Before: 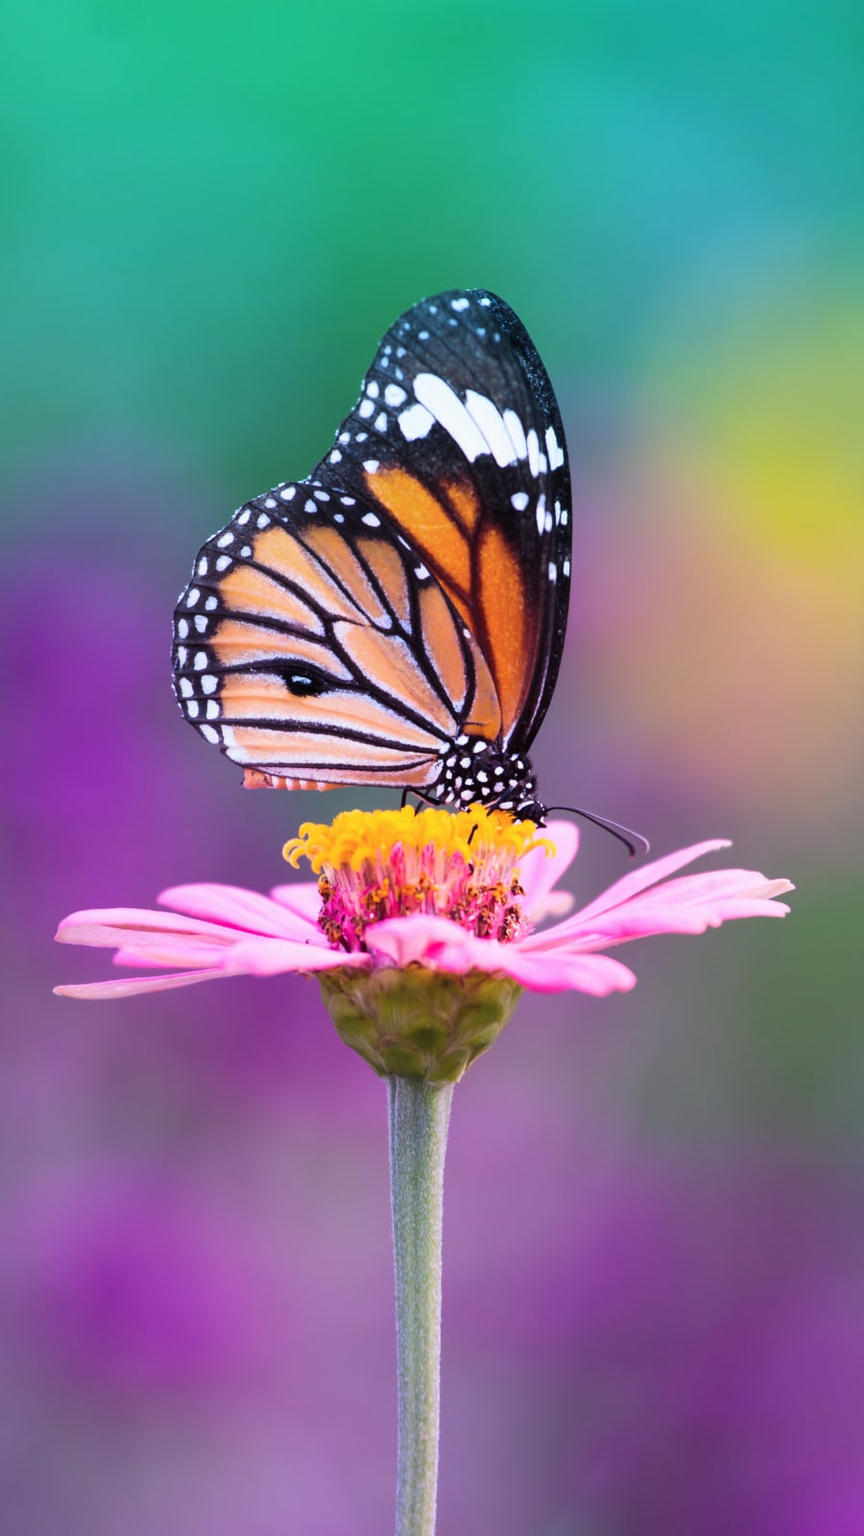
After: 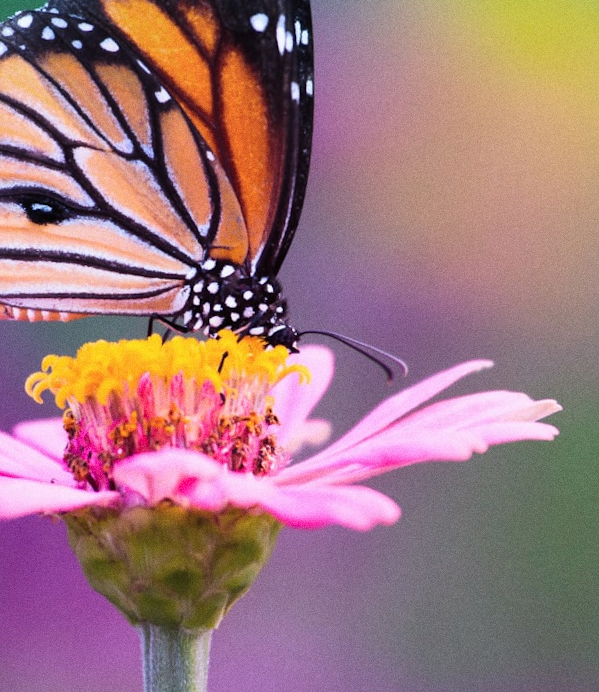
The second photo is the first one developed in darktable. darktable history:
rotate and perspective: rotation -1.68°, lens shift (vertical) -0.146, crop left 0.049, crop right 0.912, crop top 0.032, crop bottom 0.96
crop and rotate: left 27.938%, top 27.046%, bottom 27.046%
grain: strength 26%
